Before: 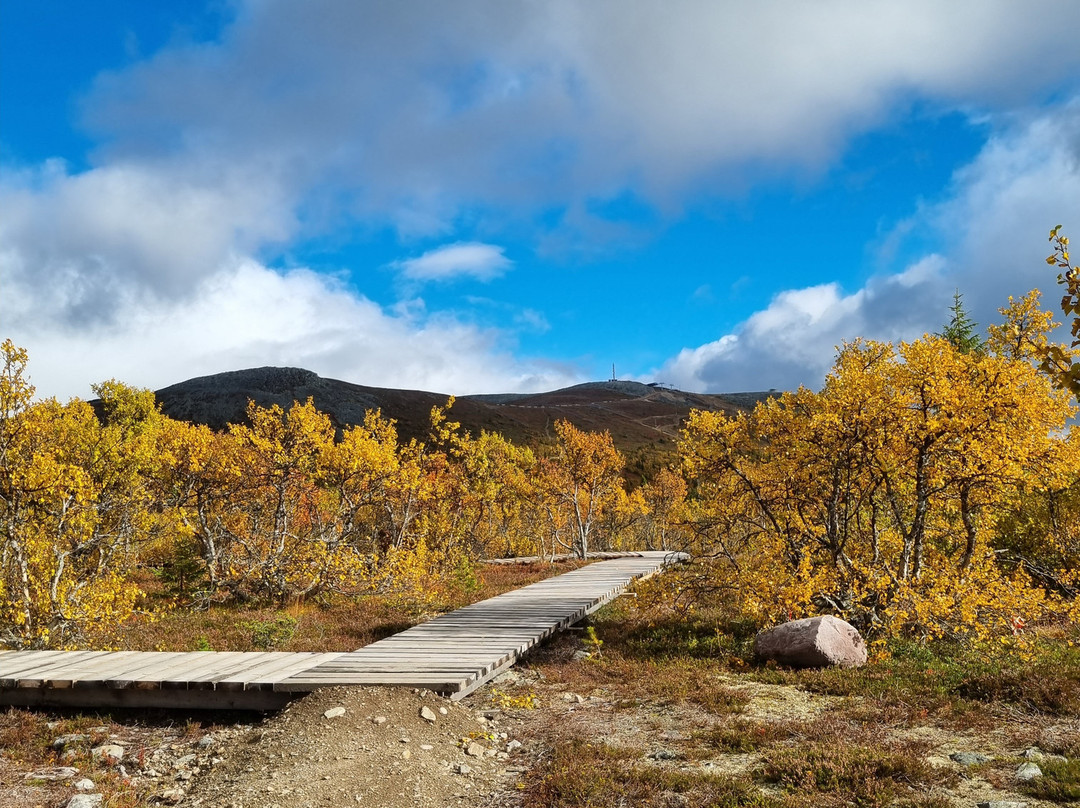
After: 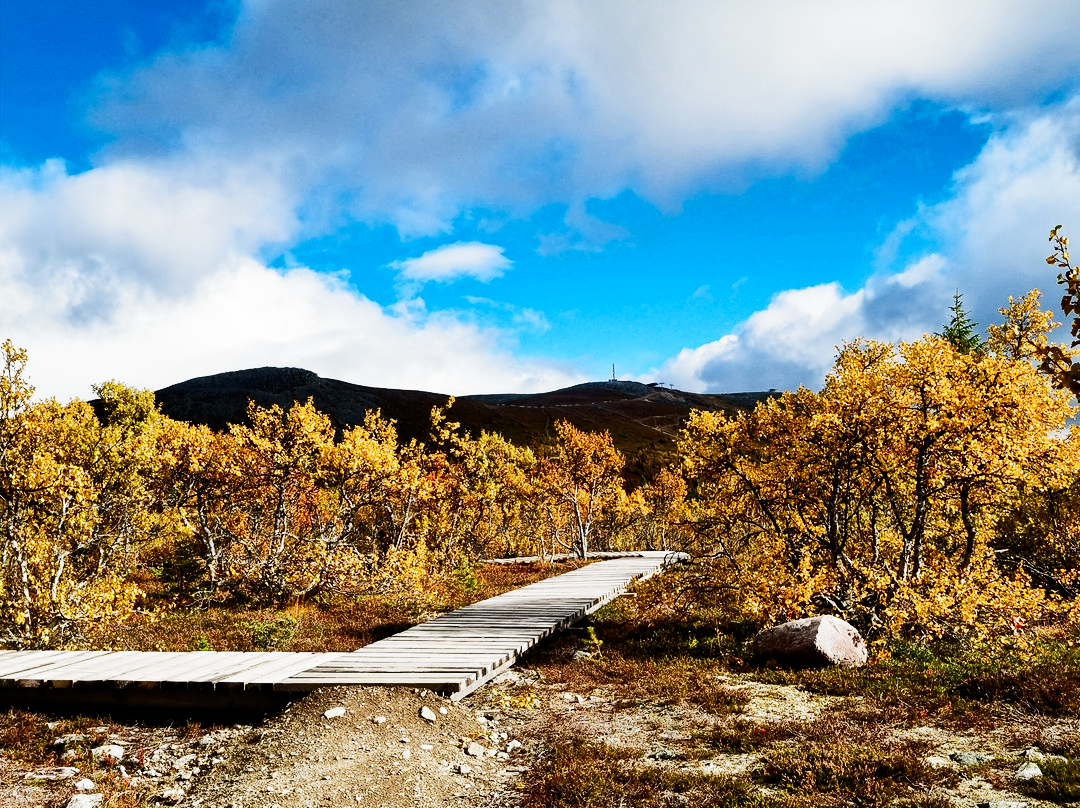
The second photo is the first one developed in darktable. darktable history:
contrast brightness saturation: contrast 0.28
filmic rgb: black relative exposure -6.43 EV, white relative exposure 2.43 EV, threshold 3 EV, hardness 5.27, latitude 0.1%, contrast 1.425, highlights saturation mix 2%, preserve chrominance no, color science v5 (2021), contrast in shadows safe, contrast in highlights safe, enable highlight reconstruction true
